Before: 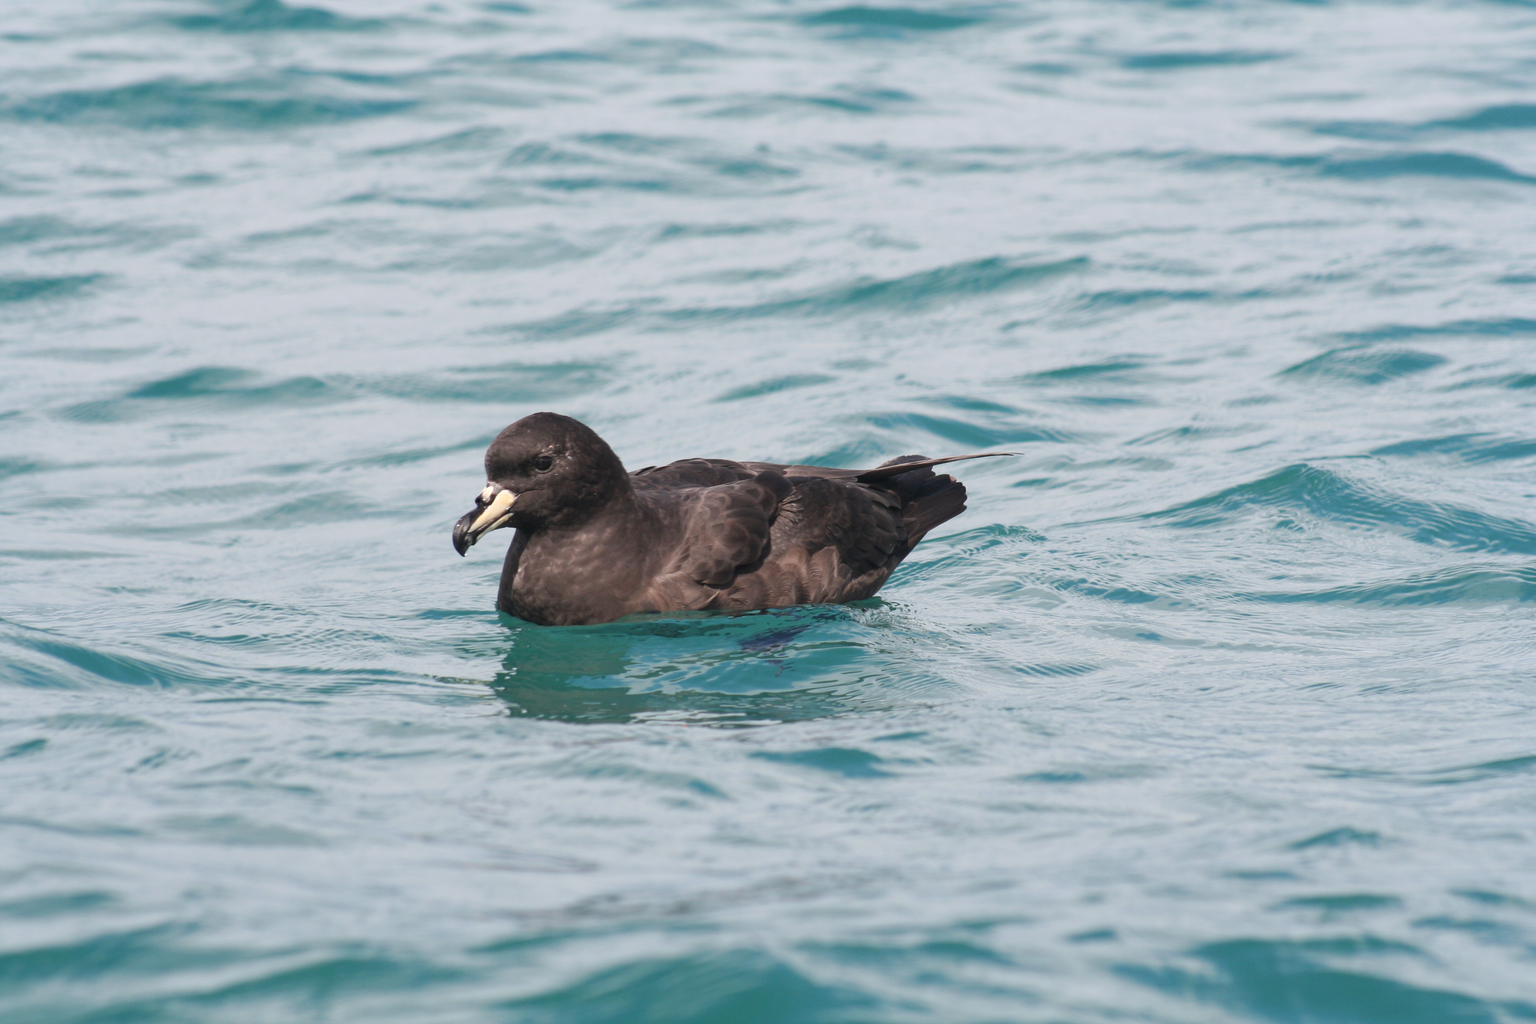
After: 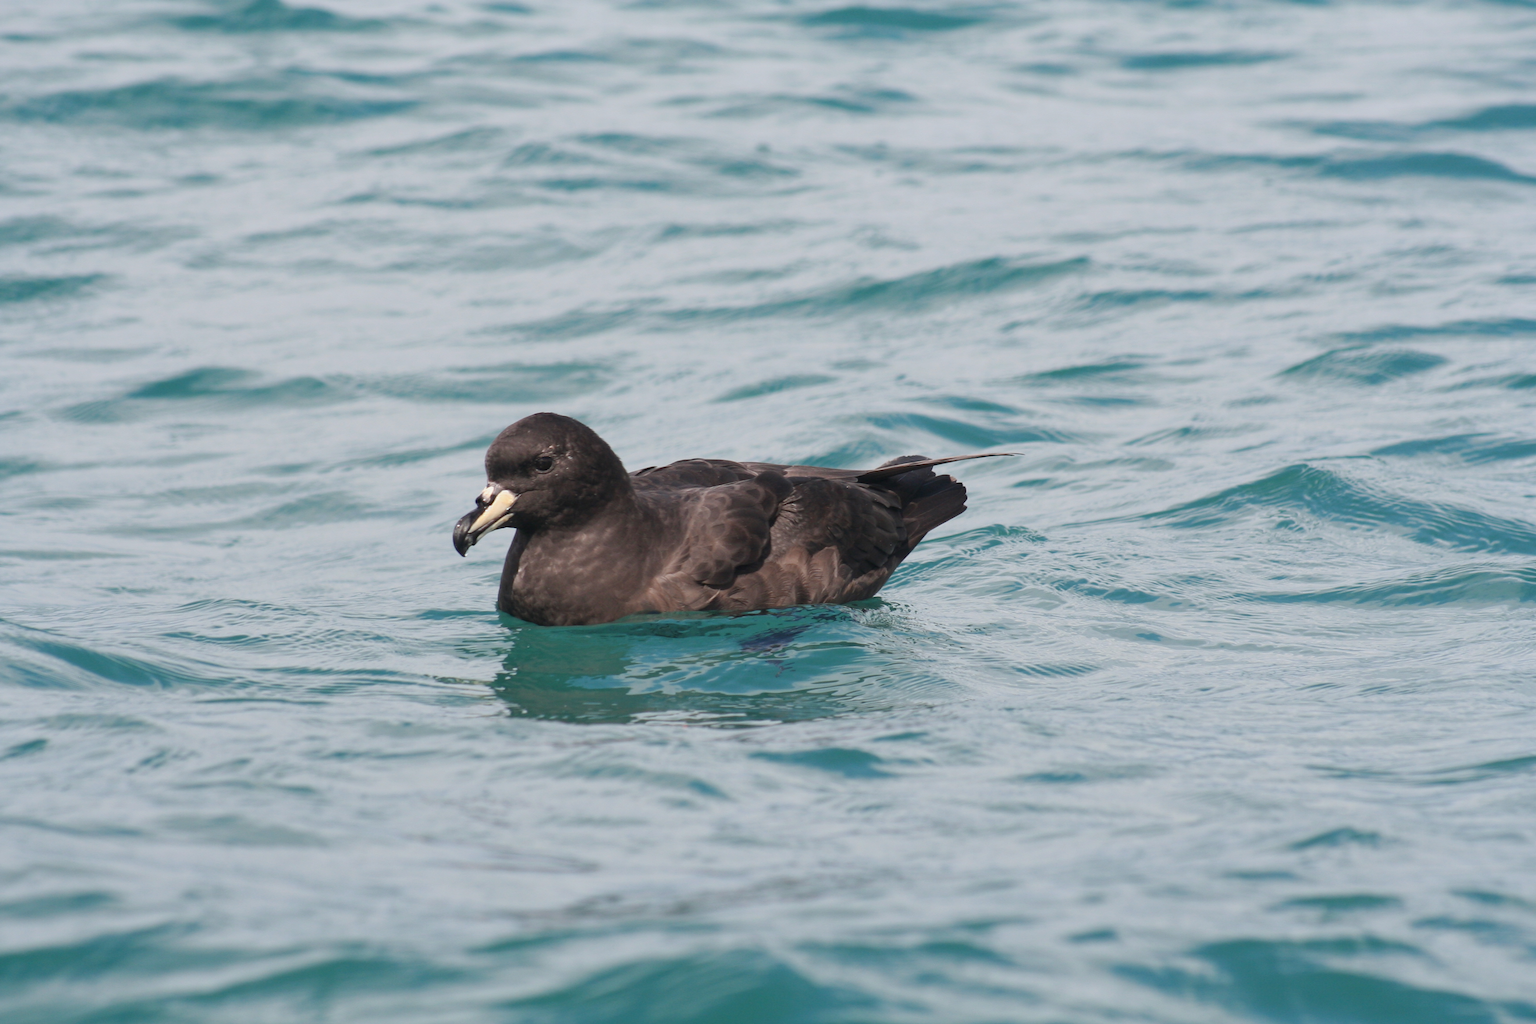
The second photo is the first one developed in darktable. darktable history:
exposure: exposure -0.153 EV, compensate highlight preservation false
vignetting: fall-off start 100.37%, brightness -0.225, saturation 0.142, dithering 8-bit output
